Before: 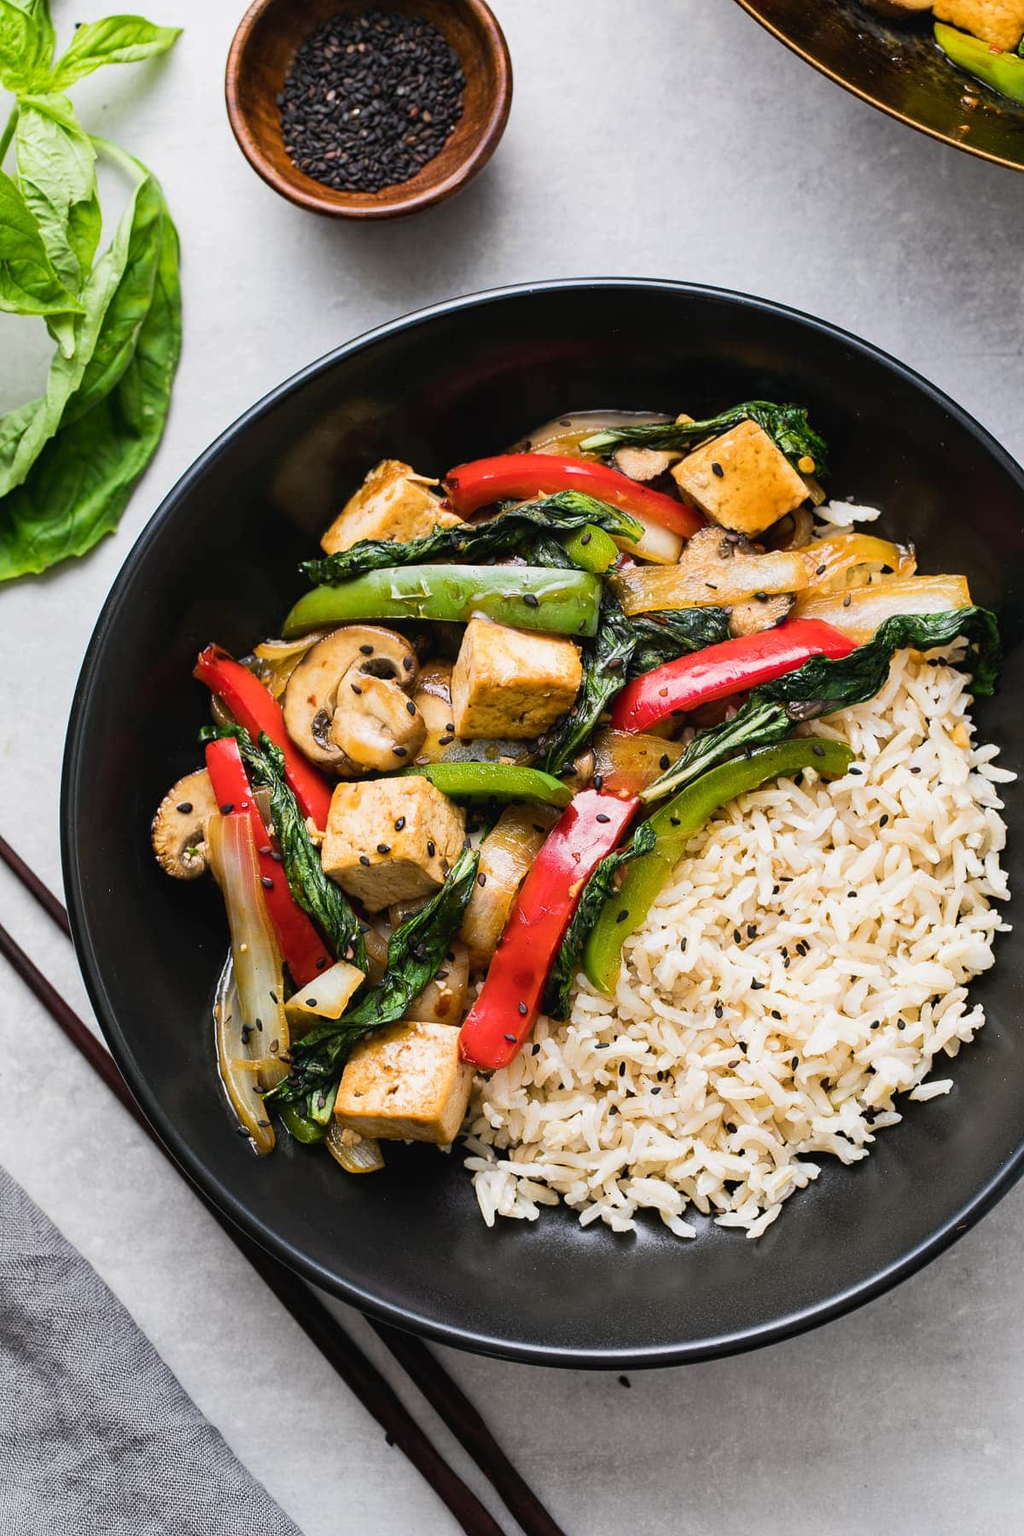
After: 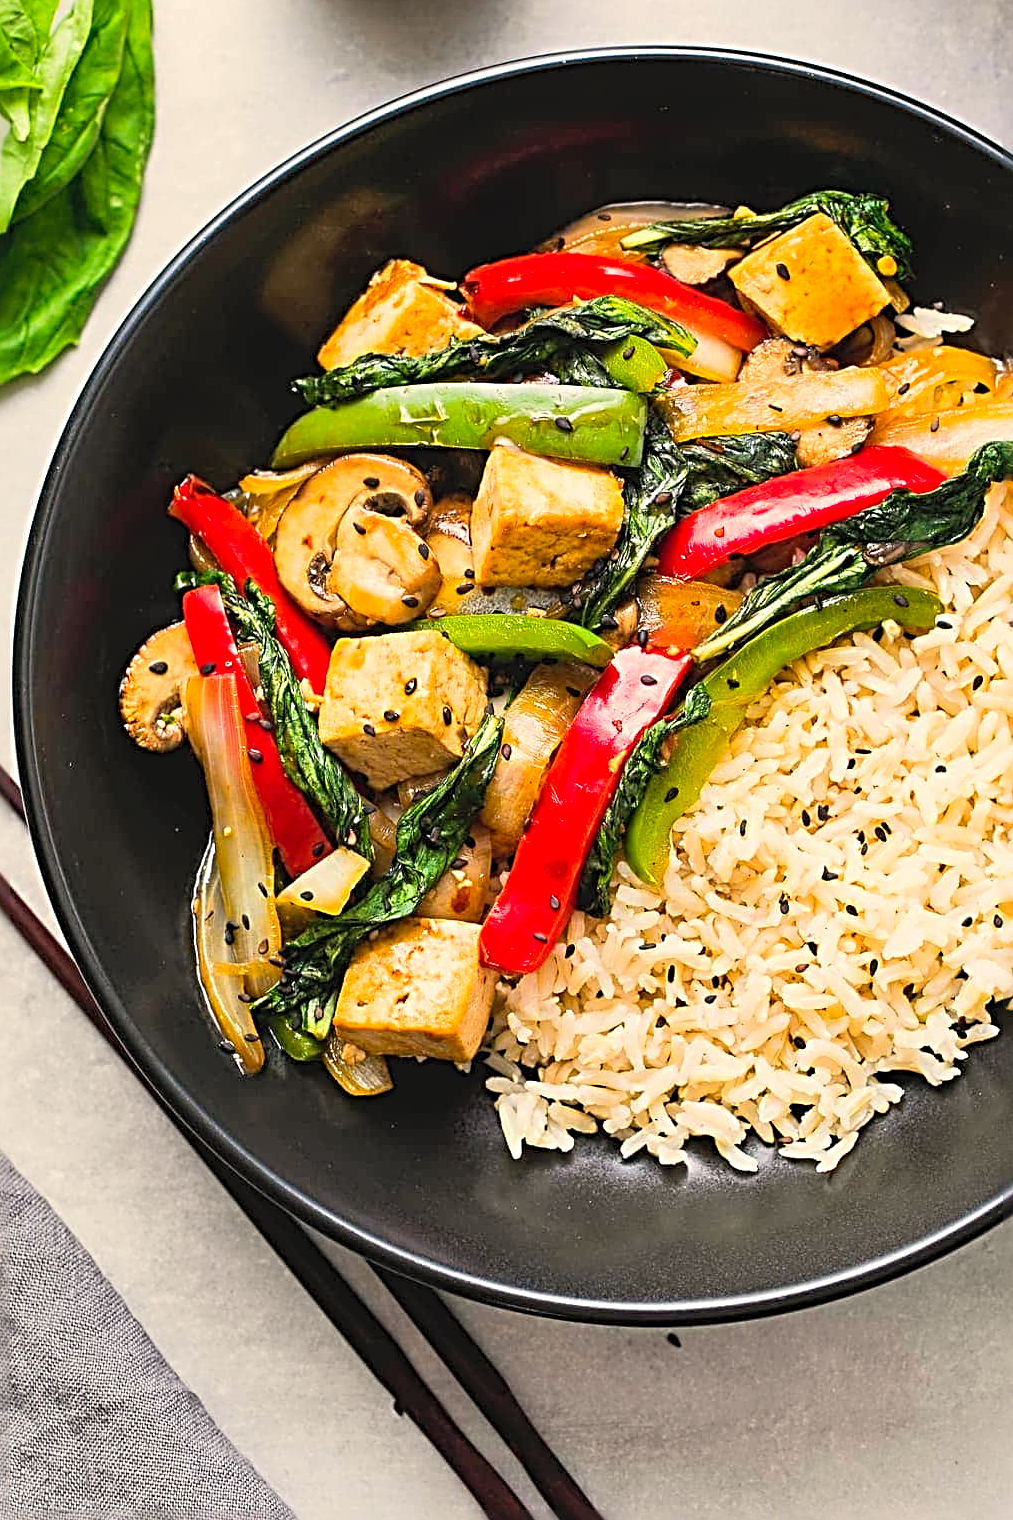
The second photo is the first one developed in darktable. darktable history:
white balance: red 1.045, blue 0.932
crop and rotate: left 4.842%, top 15.51%, right 10.668%
contrast brightness saturation: contrast 0.07, brightness 0.18, saturation 0.4
sharpen: radius 3.69, amount 0.928
